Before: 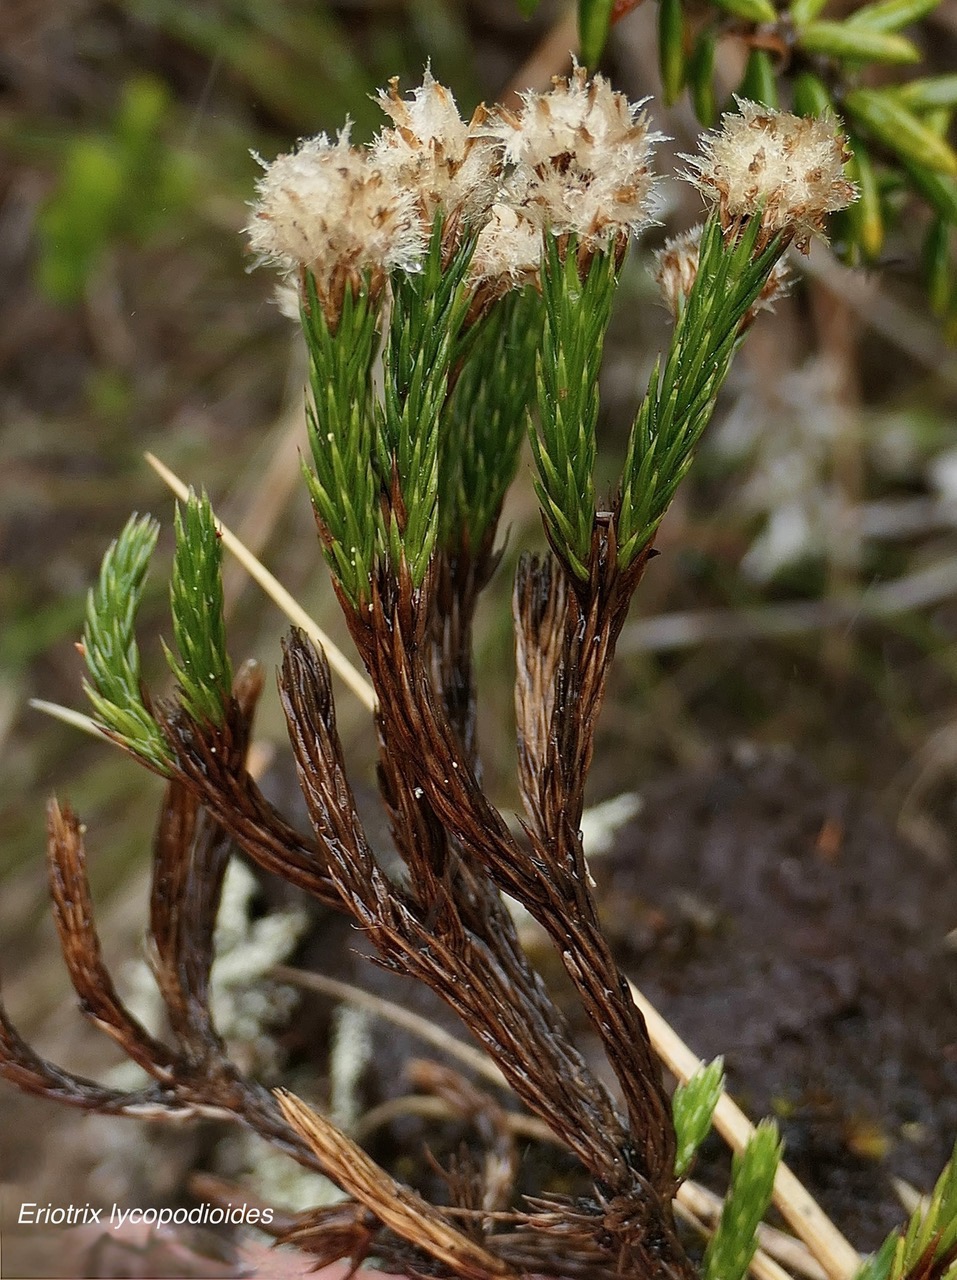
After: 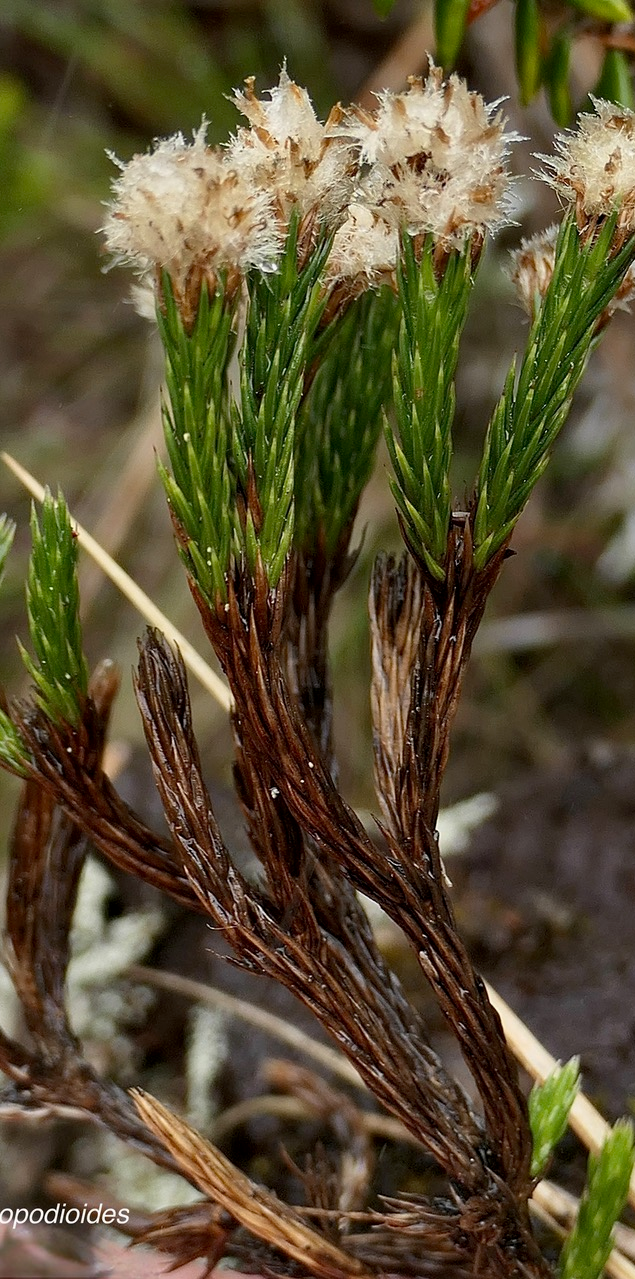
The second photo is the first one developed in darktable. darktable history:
exposure: compensate highlight preservation false
crop and rotate: left 15.224%, right 18.41%
